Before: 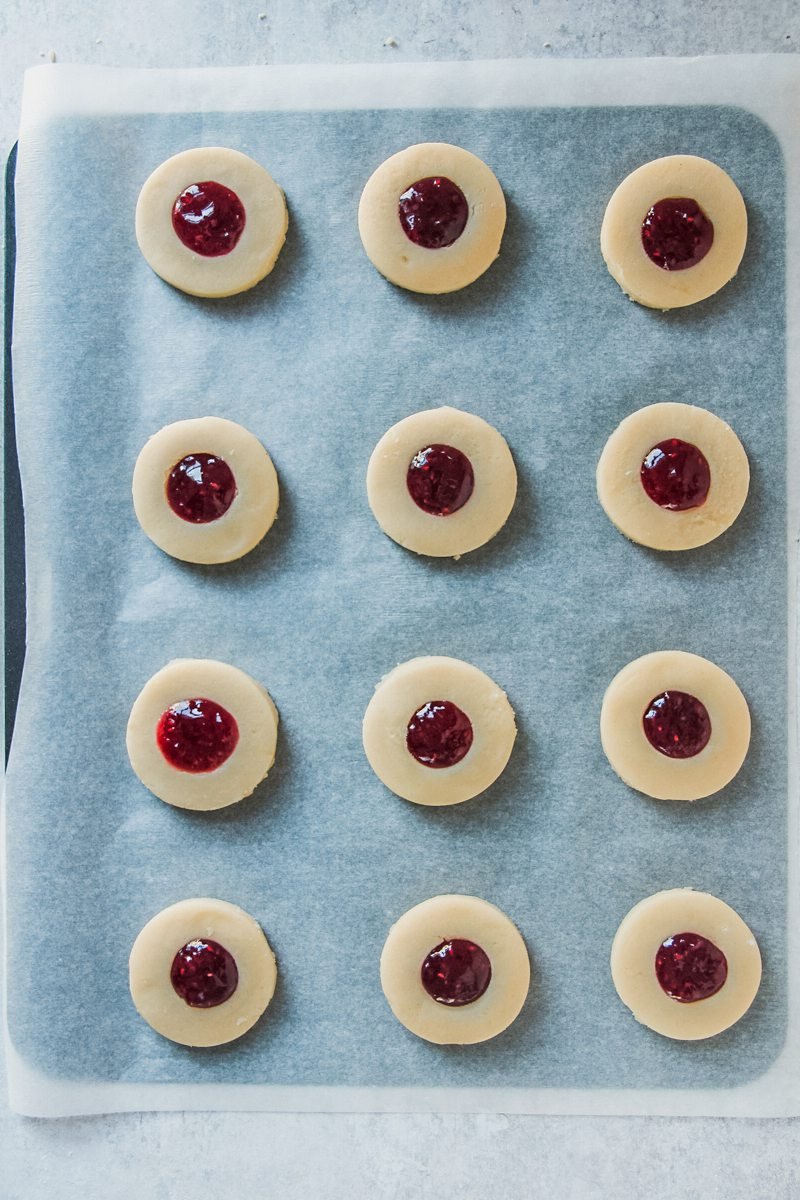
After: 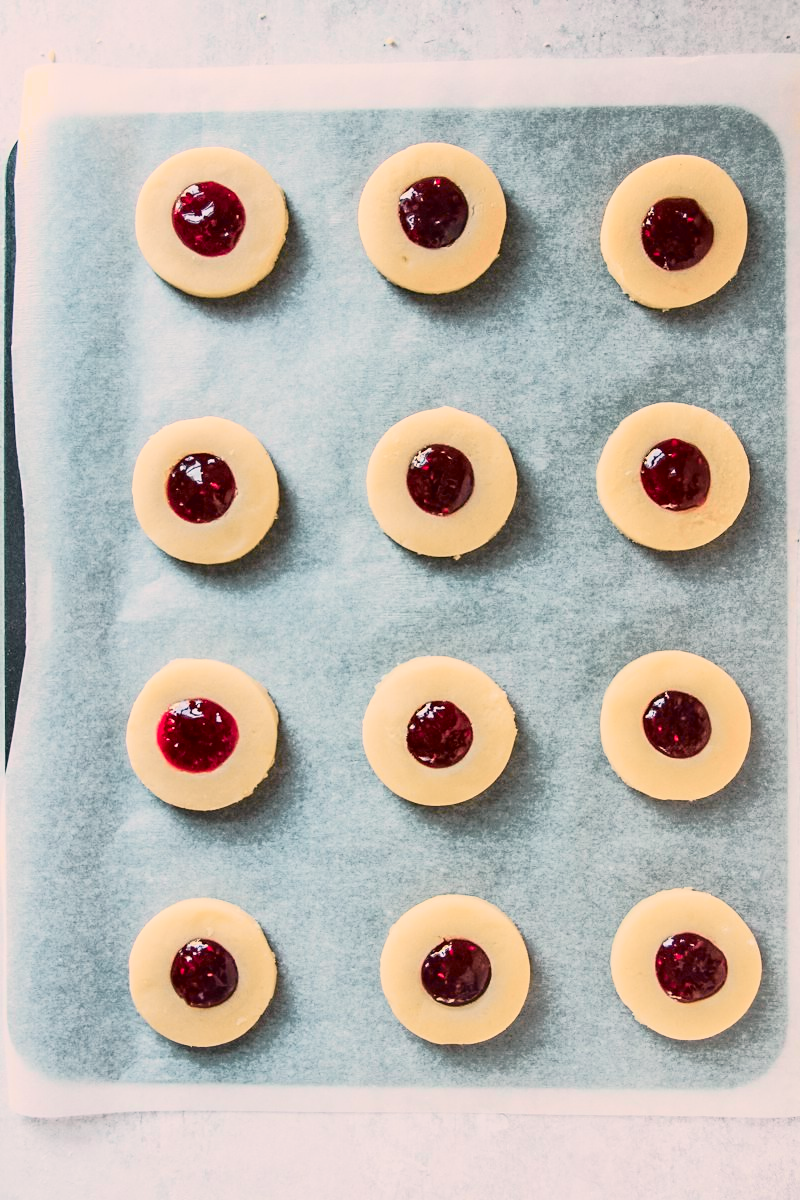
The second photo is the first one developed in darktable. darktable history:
white balance: red 1.127, blue 0.943
tone curve: curves: ch0 [(0, 0.008) (0.081, 0.044) (0.177, 0.123) (0.283, 0.253) (0.416, 0.449) (0.495, 0.524) (0.661, 0.756) (0.796, 0.859) (1, 0.951)]; ch1 [(0, 0) (0.161, 0.092) (0.35, 0.33) (0.392, 0.392) (0.427, 0.426) (0.479, 0.472) (0.505, 0.5) (0.521, 0.524) (0.567, 0.556) (0.583, 0.588) (0.625, 0.627) (0.678, 0.733) (1, 1)]; ch2 [(0, 0) (0.346, 0.362) (0.404, 0.427) (0.502, 0.499) (0.531, 0.523) (0.544, 0.561) (0.58, 0.59) (0.629, 0.642) (0.717, 0.678) (1, 1)], color space Lab, independent channels, preserve colors none
